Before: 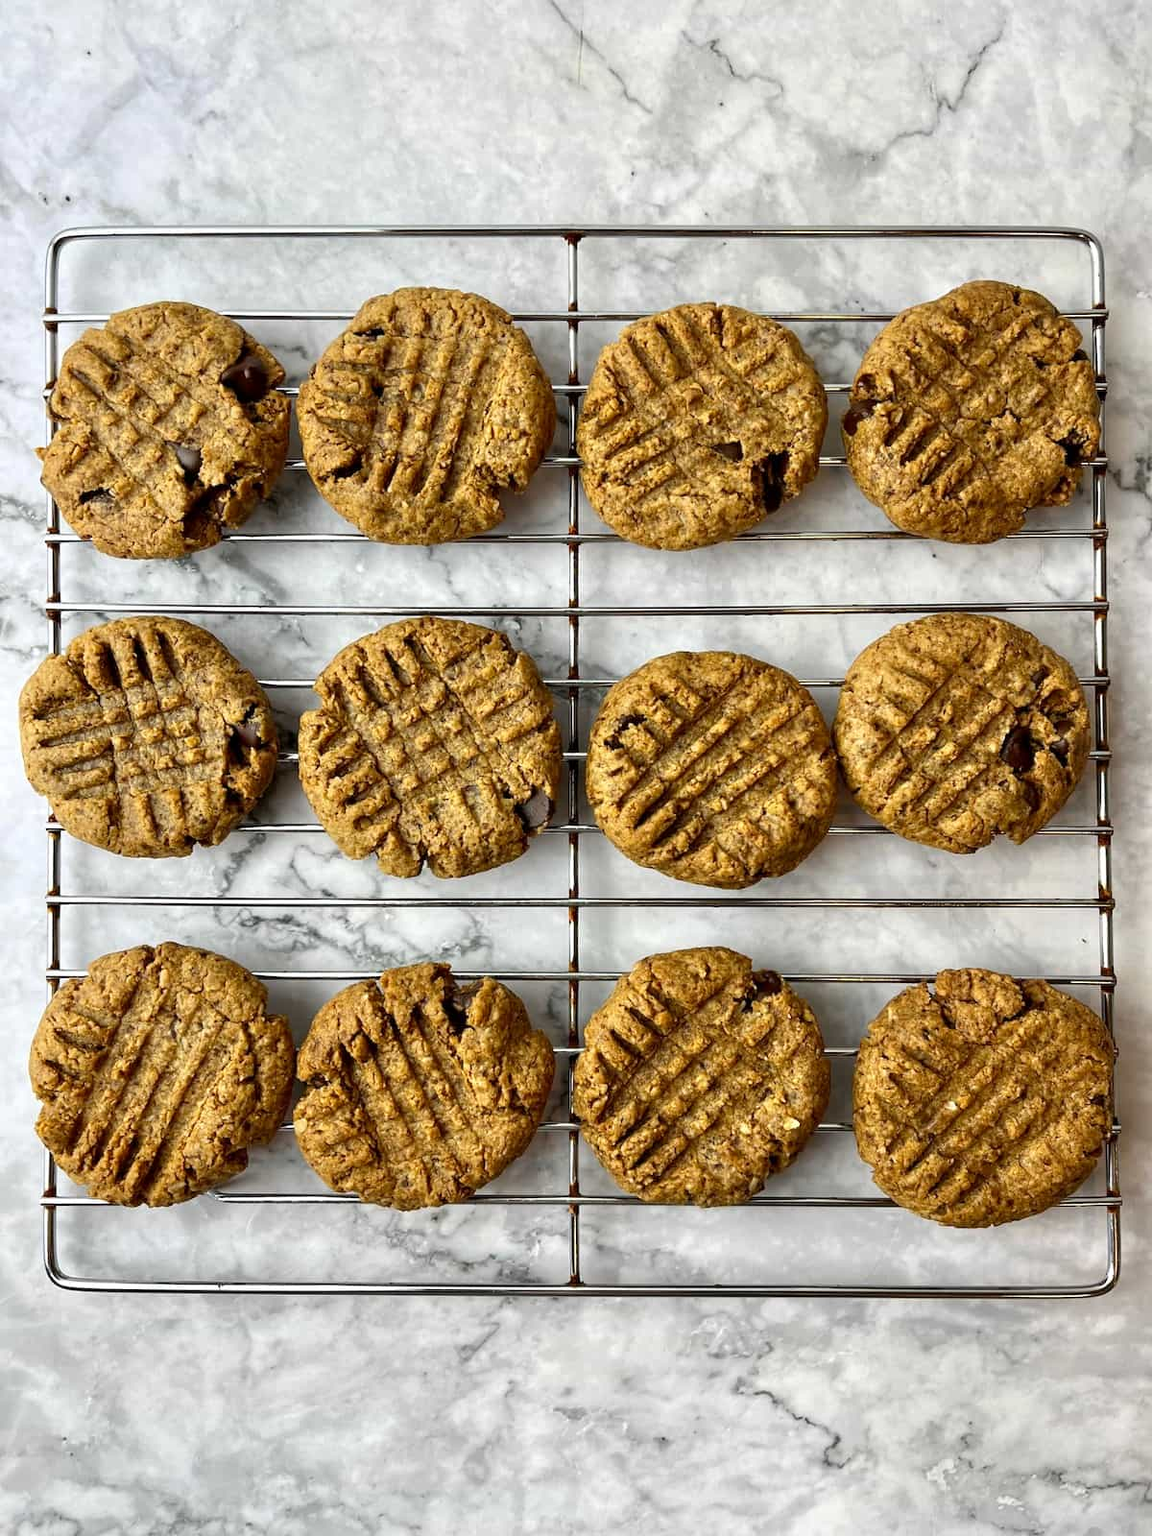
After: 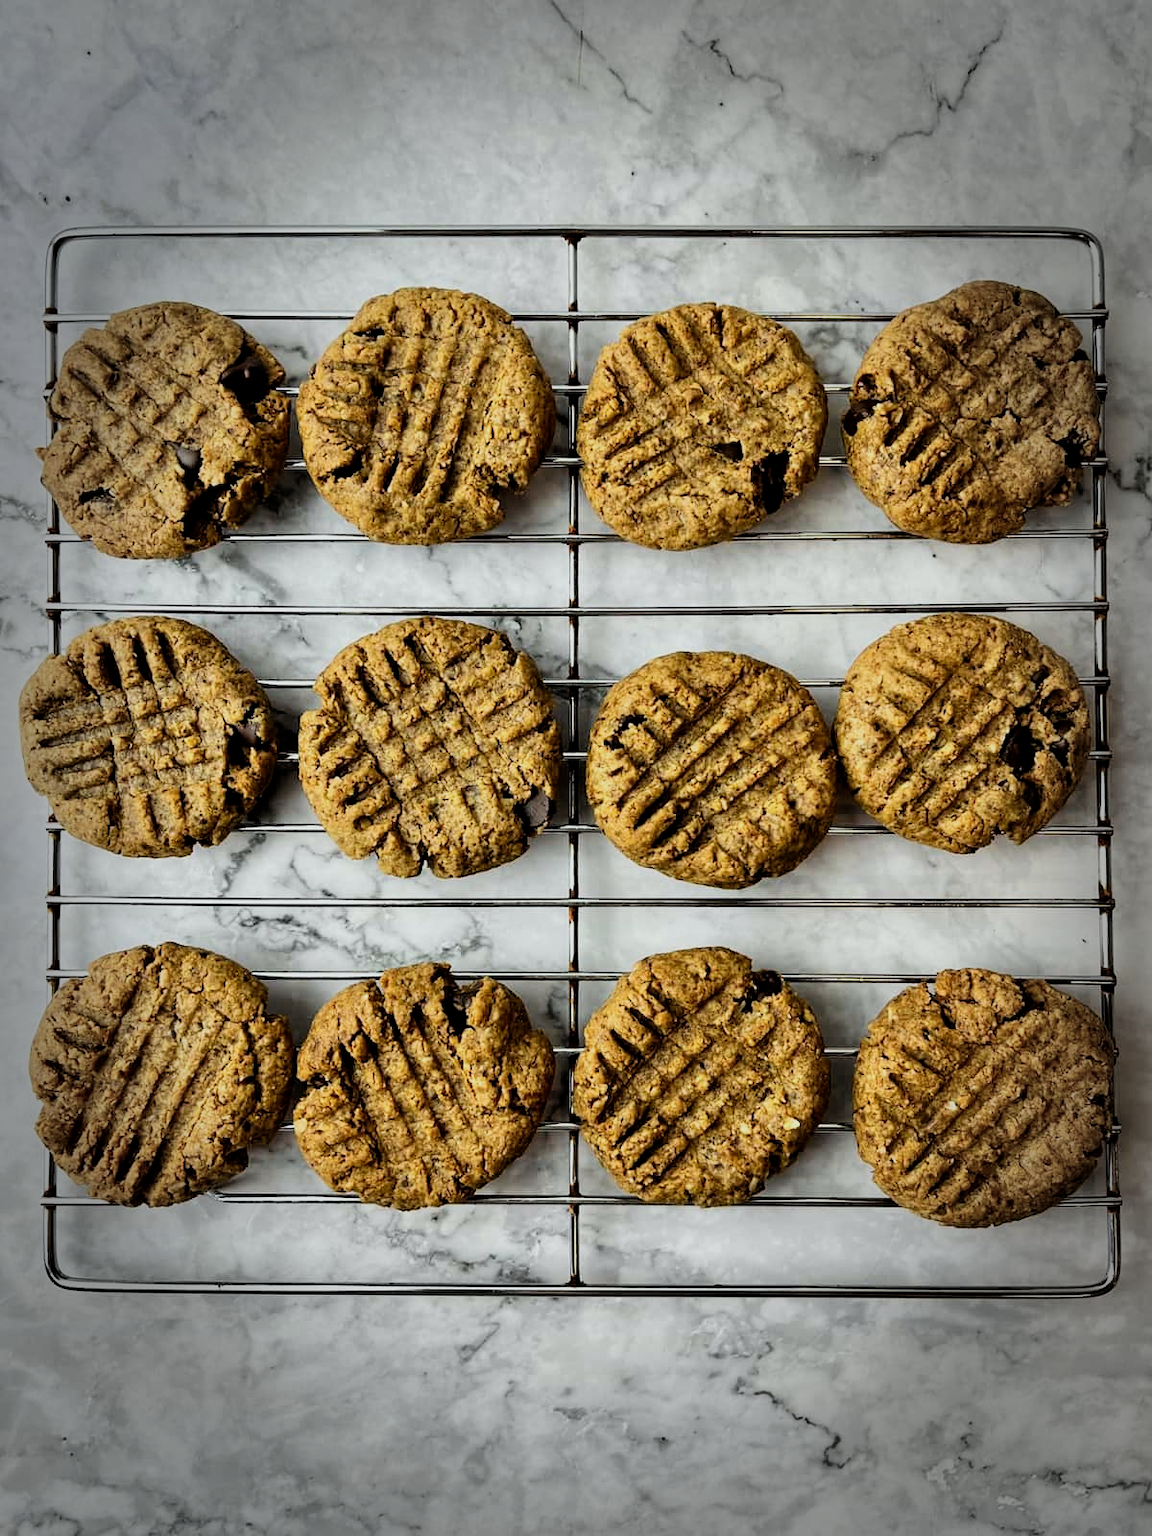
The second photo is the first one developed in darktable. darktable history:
white balance: red 0.978, blue 0.999
filmic rgb: black relative exposure -5 EV, hardness 2.88, contrast 1.3
shadows and highlights: low approximation 0.01, soften with gaussian
vignetting: fall-off start 66.7%, fall-off radius 39.74%, brightness -0.576, saturation -0.258, automatic ratio true, width/height ratio 0.671, dithering 16-bit output
